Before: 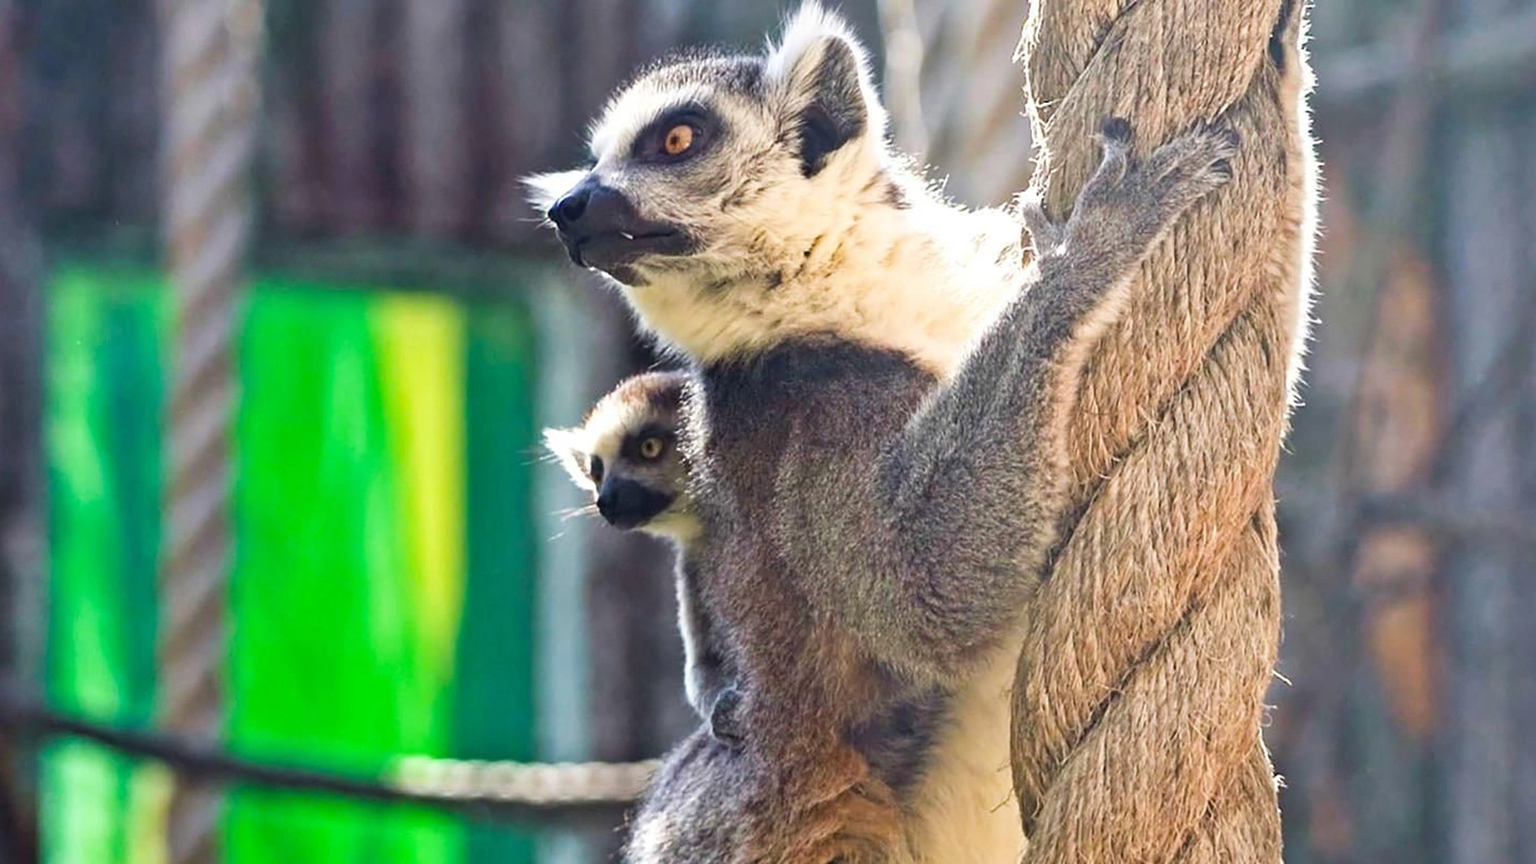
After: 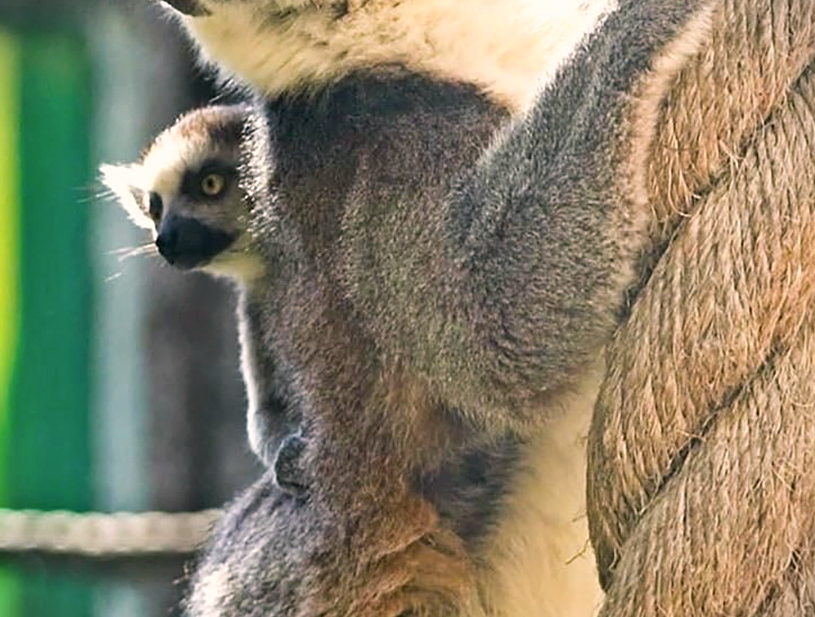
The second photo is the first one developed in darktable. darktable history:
vignetting: fall-off start 100.89%
crop and rotate: left 29.167%, top 31.395%, right 19.833%
color correction: highlights a* 4.02, highlights b* 4.93, shadows a* -6.95, shadows b* 4.89
contrast brightness saturation: saturation -0.094
sharpen: amount 0.202
